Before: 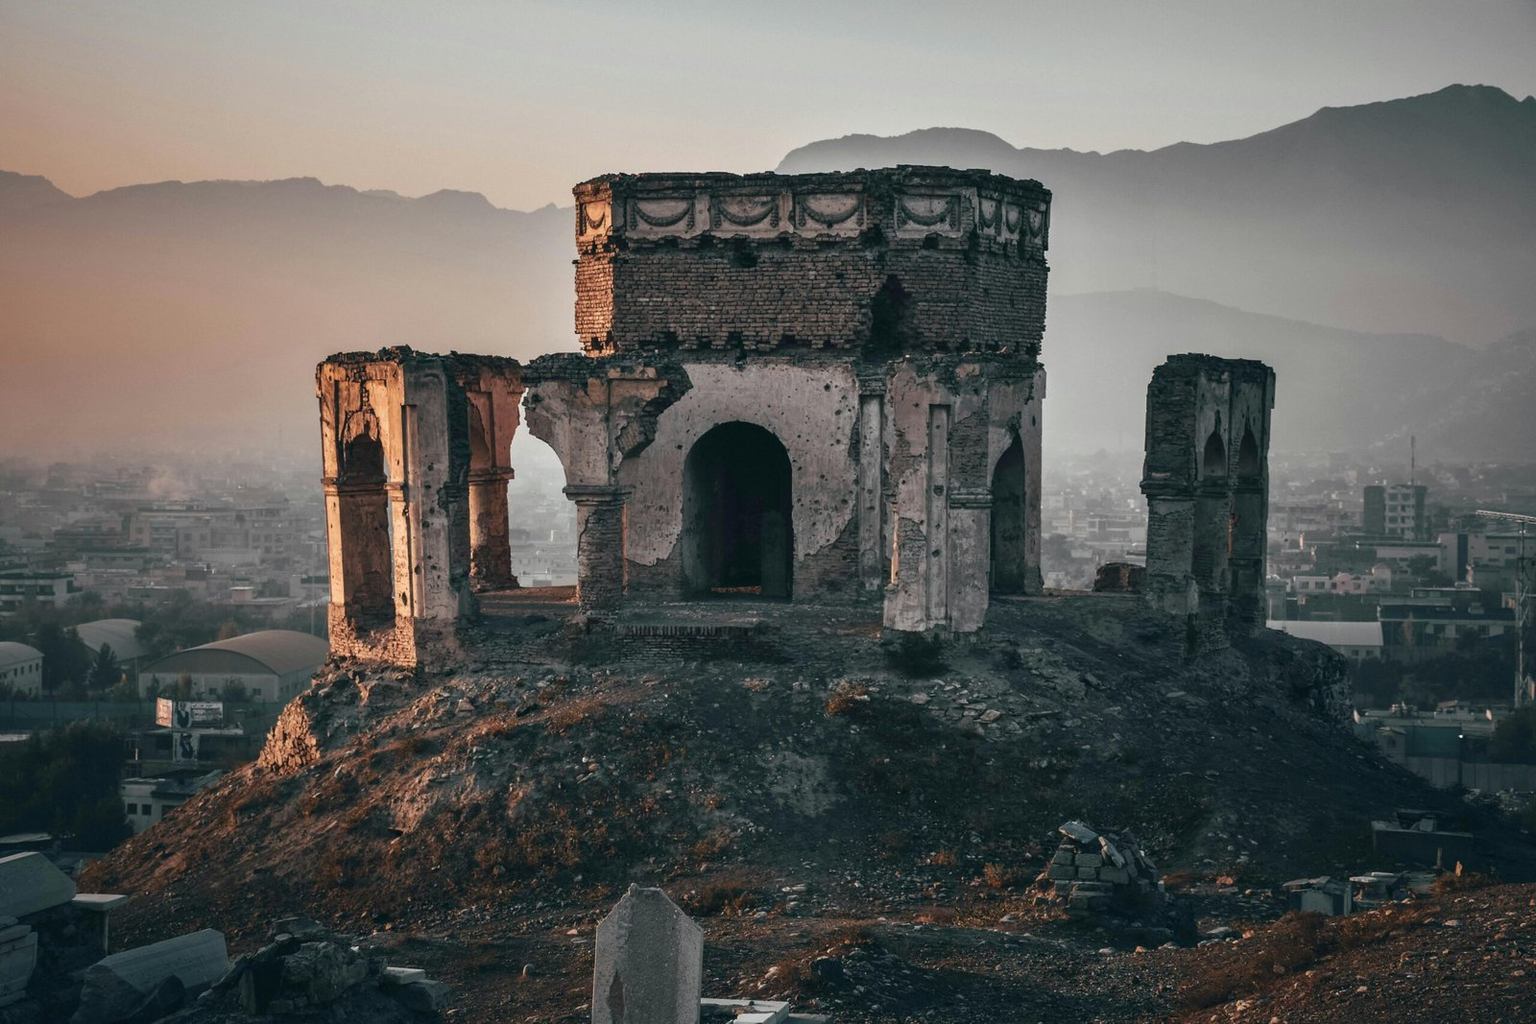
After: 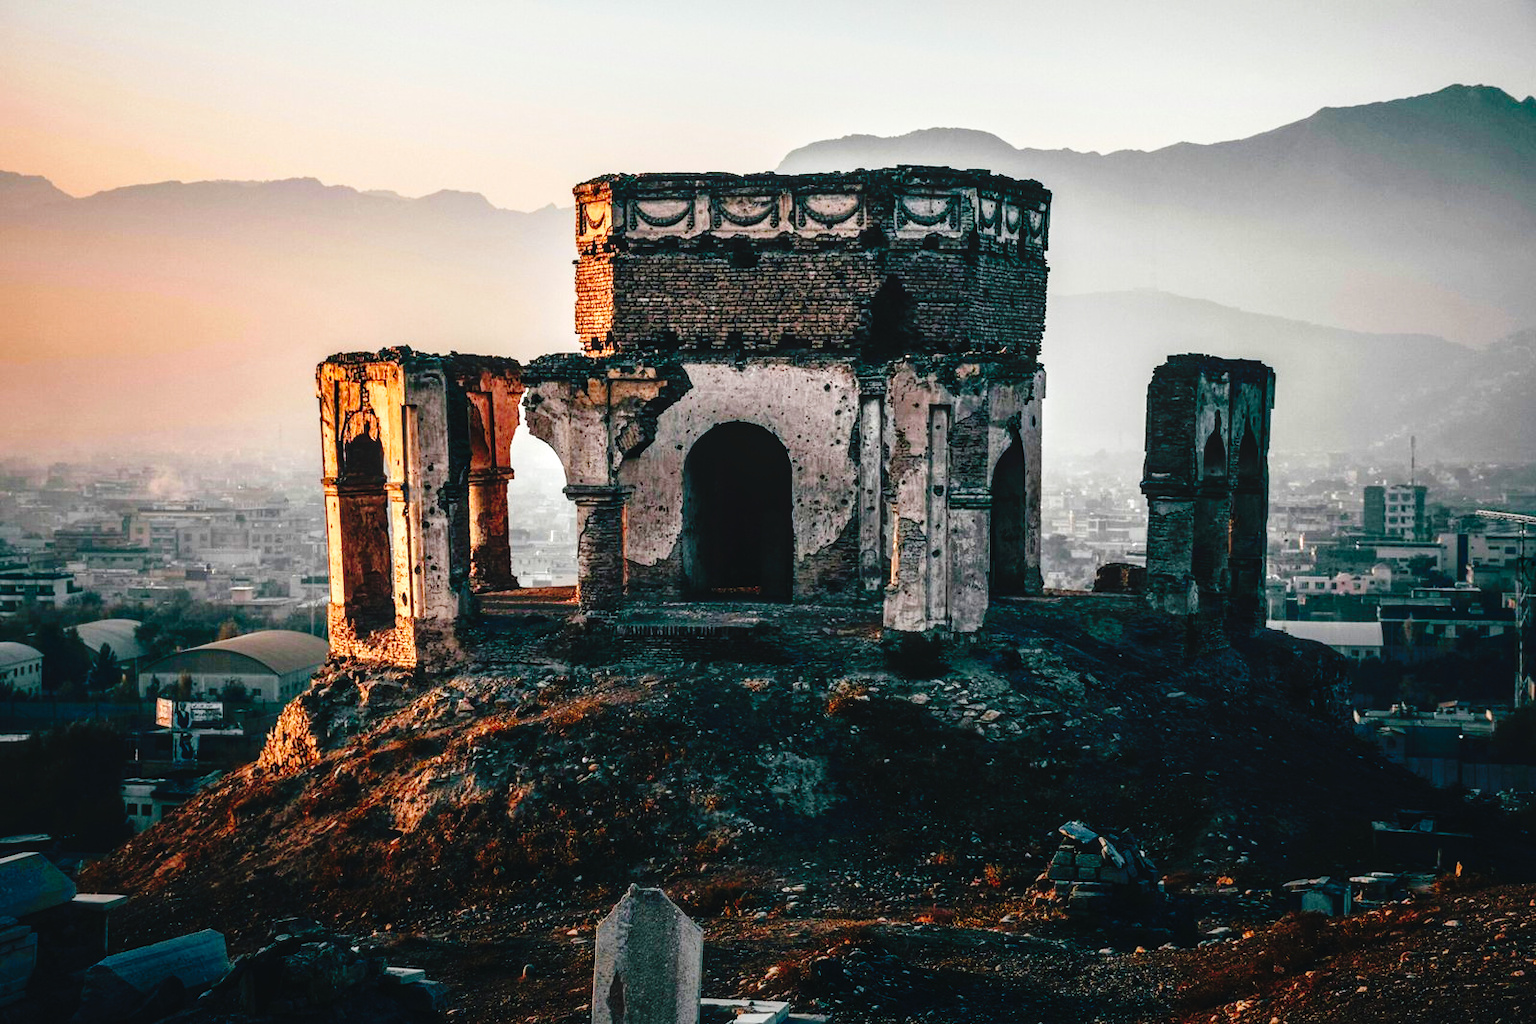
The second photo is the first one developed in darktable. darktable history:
tone equalizer: -8 EV 0.001 EV, -7 EV -0.002 EV, -6 EV 0.005 EV, -5 EV -0.052 EV, -4 EV -0.12 EV, -3 EV -0.163 EV, -2 EV 0.222 EV, -1 EV 0.714 EV, +0 EV 0.47 EV, smoothing diameter 24.78%, edges refinement/feathering 10.52, preserve details guided filter
local contrast: on, module defaults
tone curve: curves: ch0 [(0, 0) (0.003, 0.03) (0.011, 0.03) (0.025, 0.033) (0.044, 0.035) (0.069, 0.04) (0.1, 0.046) (0.136, 0.052) (0.177, 0.08) (0.224, 0.121) (0.277, 0.225) (0.335, 0.343) (0.399, 0.456) (0.468, 0.555) (0.543, 0.647) (0.623, 0.732) (0.709, 0.808) (0.801, 0.886) (0.898, 0.947) (1, 1)], preserve colors none
contrast brightness saturation: saturation 0.494
